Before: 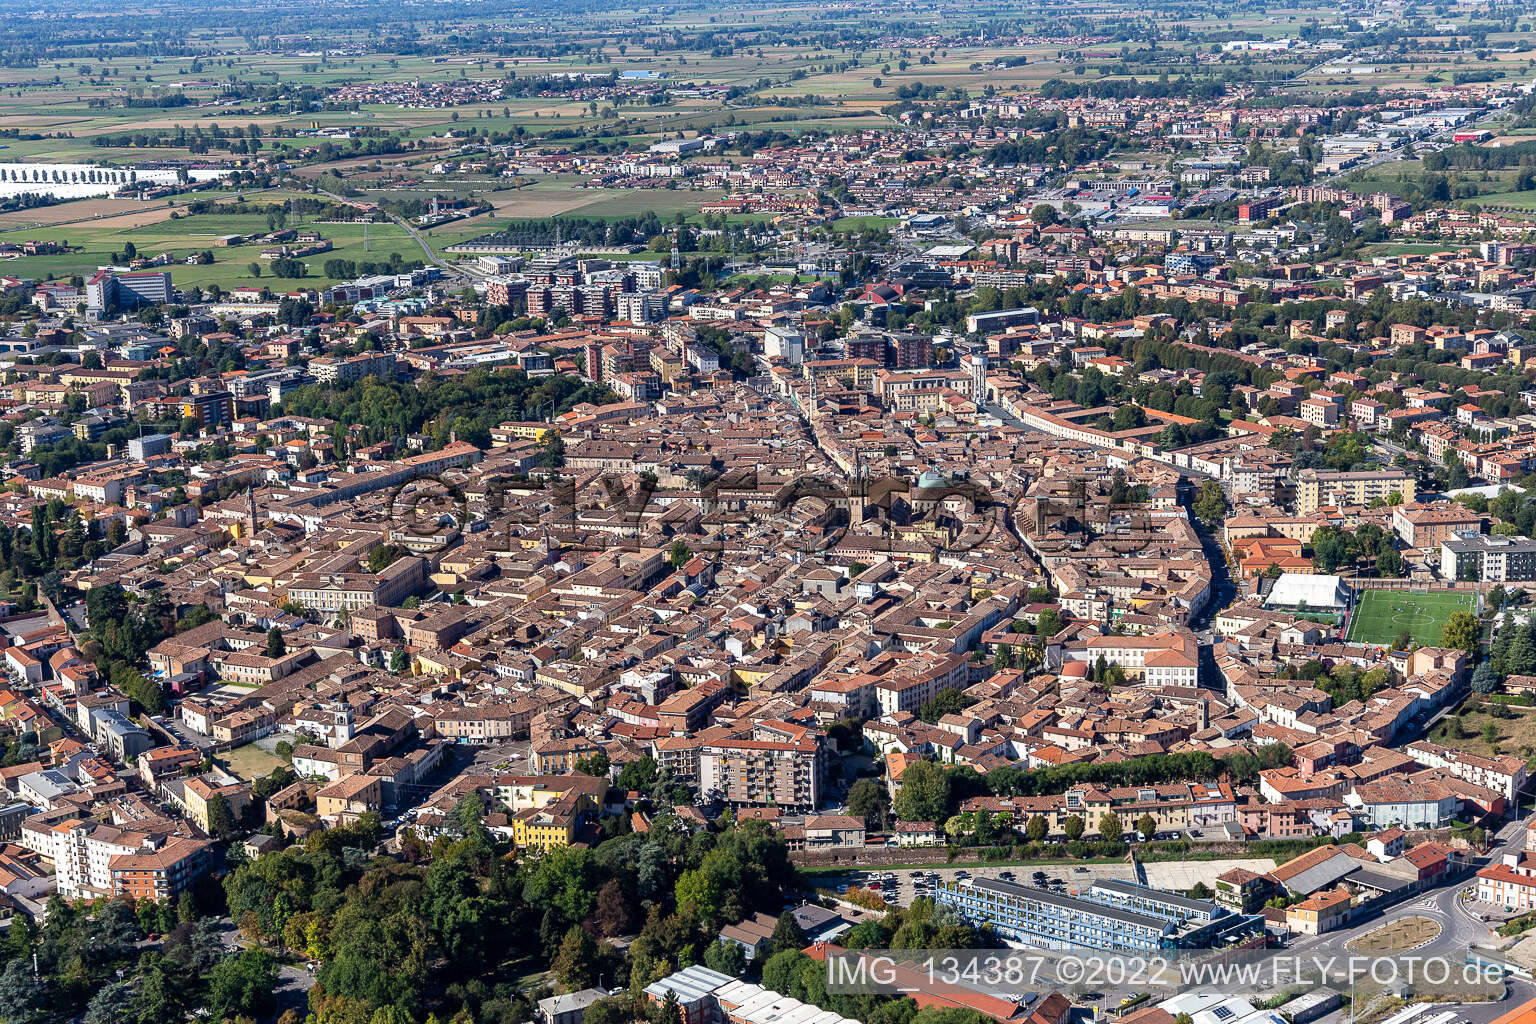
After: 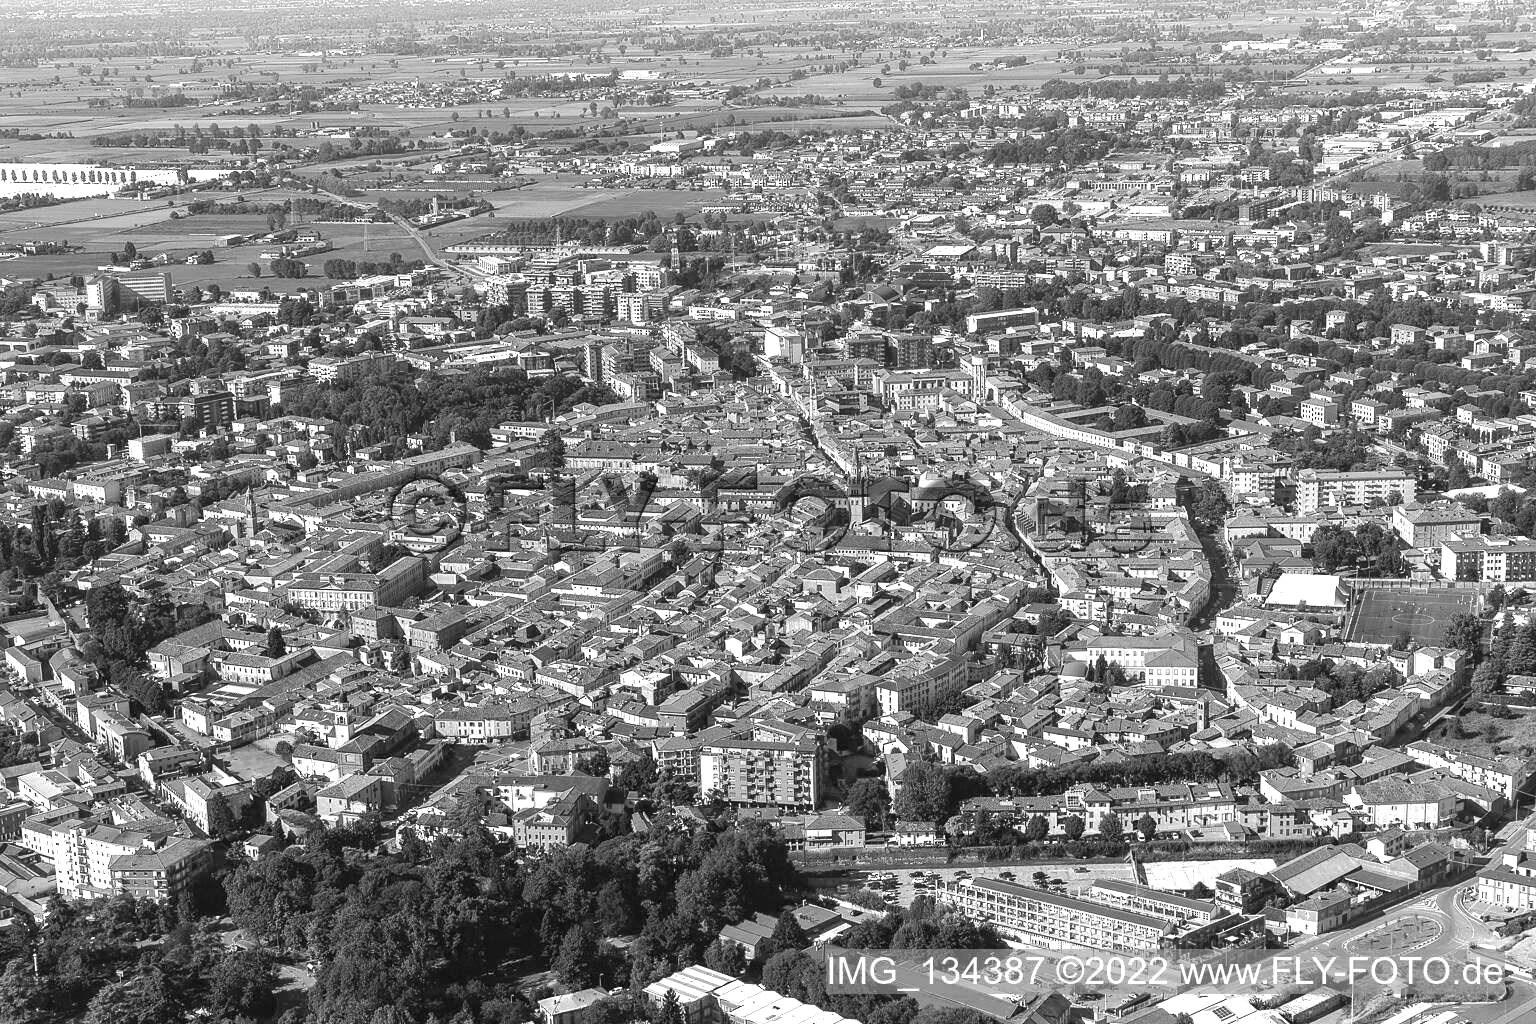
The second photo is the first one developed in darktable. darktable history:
color calibration: output gray [0.246, 0.254, 0.501, 0], illuminant custom, x 0.38, y 0.479, temperature 4452.97 K
tone curve: curves: ch0 [(0, 0) (0.003, 0.032) (0.011, 0.04) (0.025, 0.058) (0.044, 0.084) (0.069, 0.107) (0.1, 0.13) (0.136, 0.158) (0.177, 0.193) (0.224, 0.236) (0.277, 0.283) (0.335, 0.335) (0.399, 0.399) (0.468, 0.467) (0.543, 0.533) (0.623, 0.612) (0.709, 0.698) (0.801, 0.776) (0.898, 0.848) (1, 1)], color space Lab, independent channels, preserve colors none
